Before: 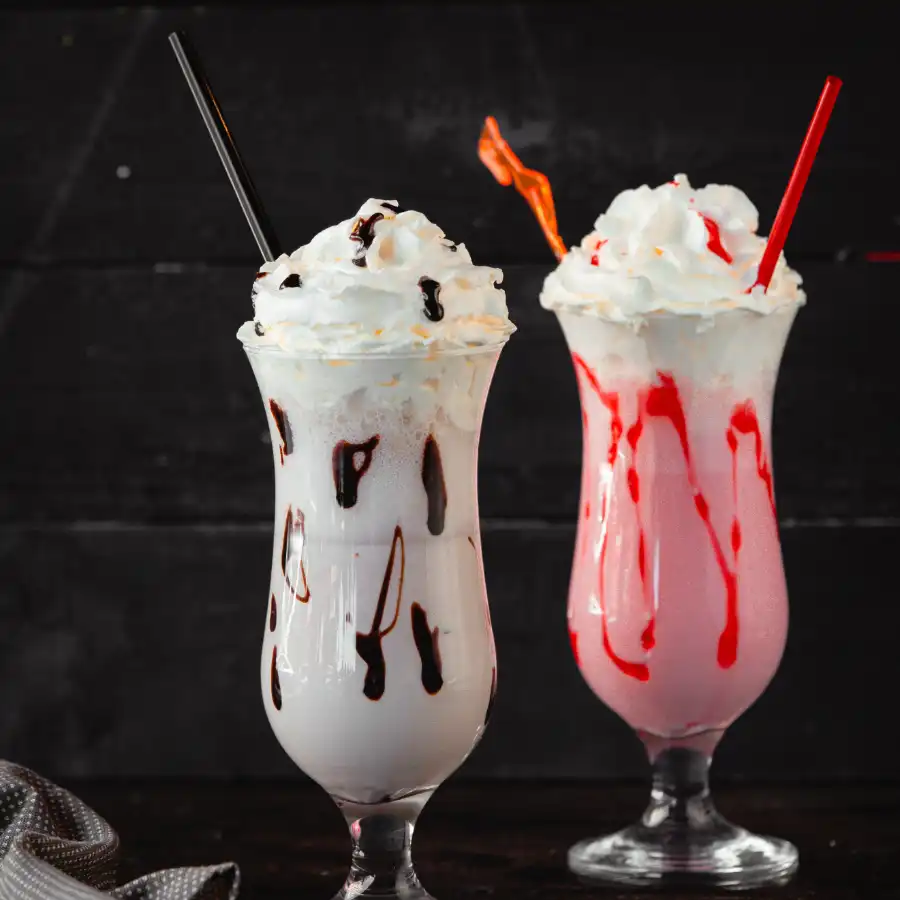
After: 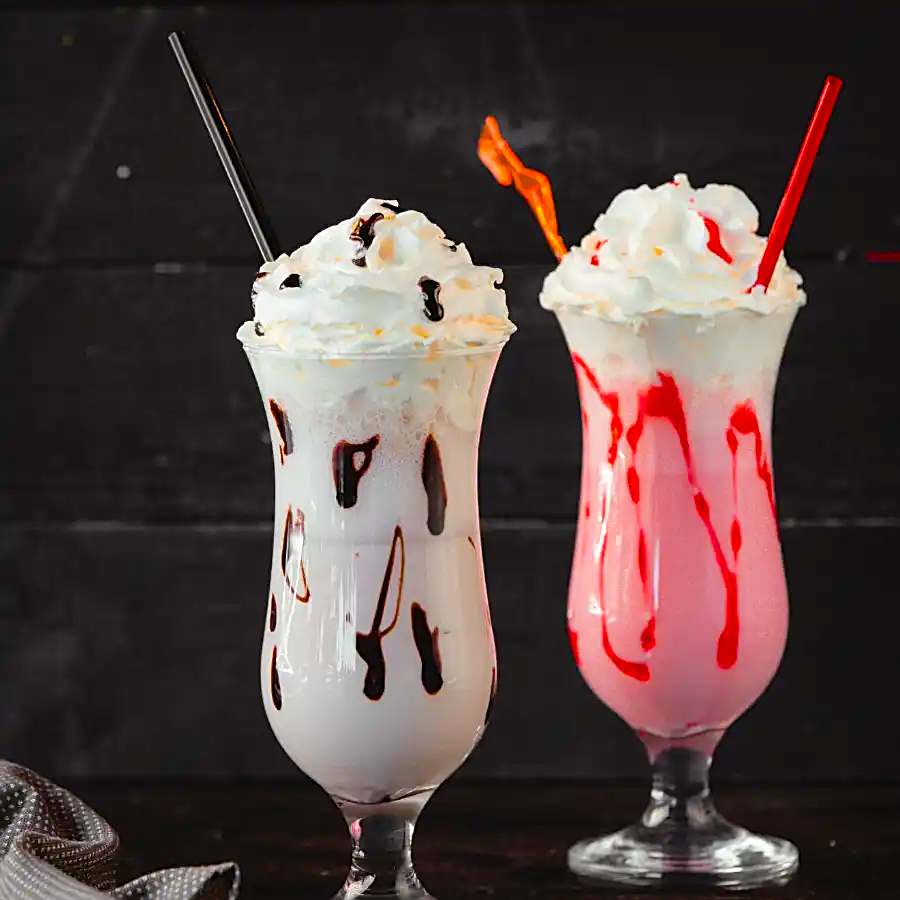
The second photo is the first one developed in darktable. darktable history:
tone equalizer: -8 EV 0.06 EV, smoothing diameter 25%, edges refinement/feathering 10, preserve details guided filter
sharpen: on, module defaults
color balance rgb: perceptual saturation grading › global saturation 25%, perceptual brilliance grading › mid-tones 10%, perceptual brilliance grading › shadows 15%, global vibrance 20%
